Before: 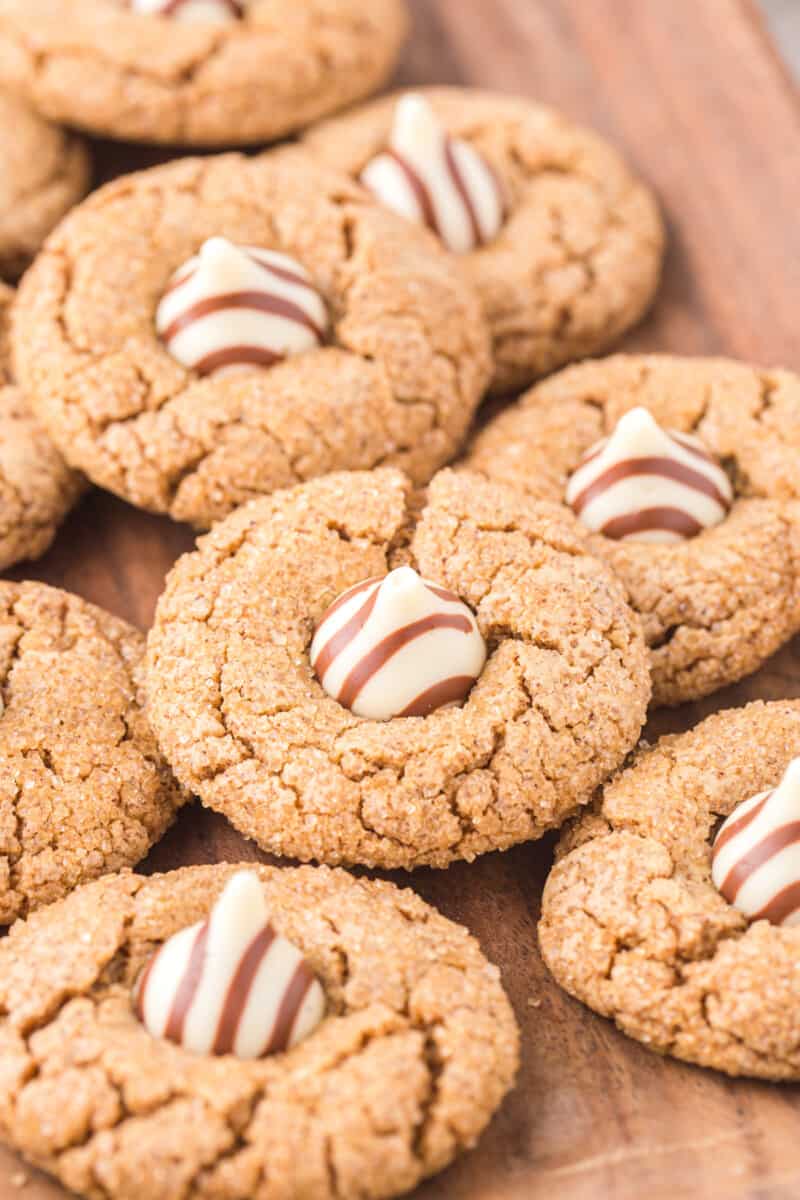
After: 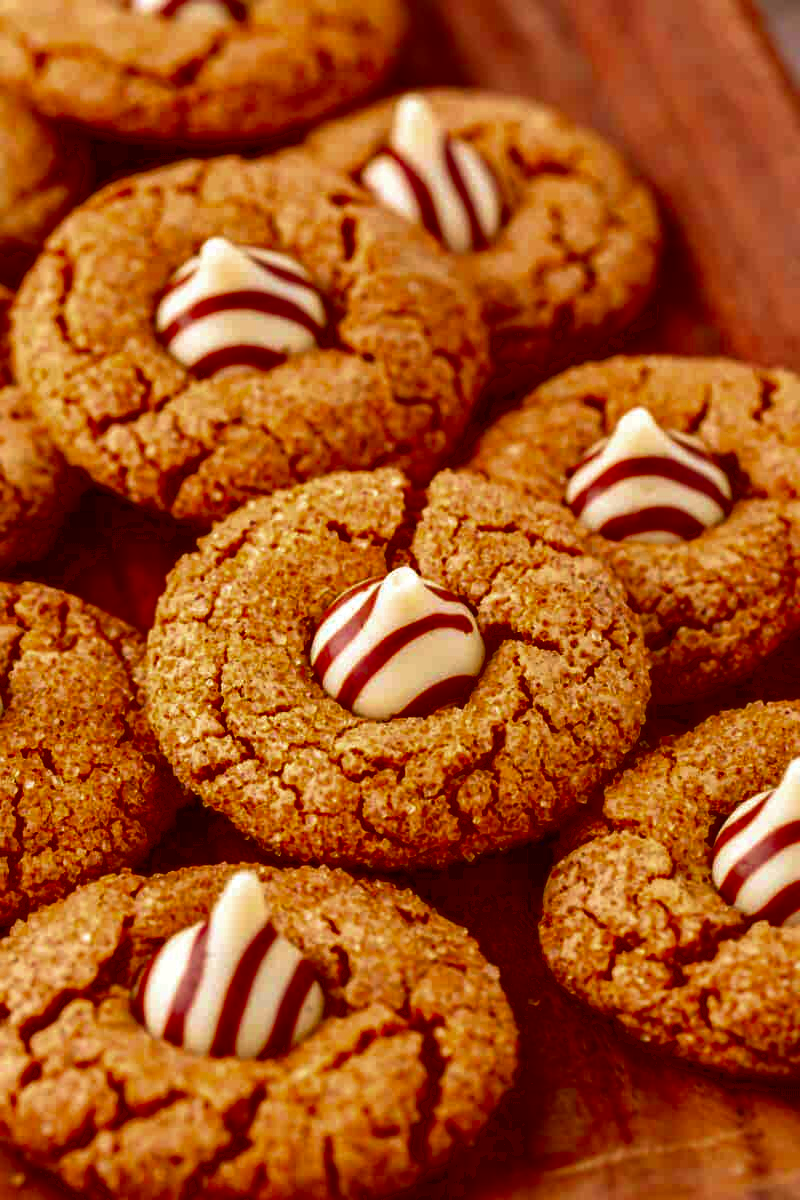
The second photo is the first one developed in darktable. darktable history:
velvia: strength 44.89%
contrast brightness saturation: brightness -0.999, saturation 0.992
